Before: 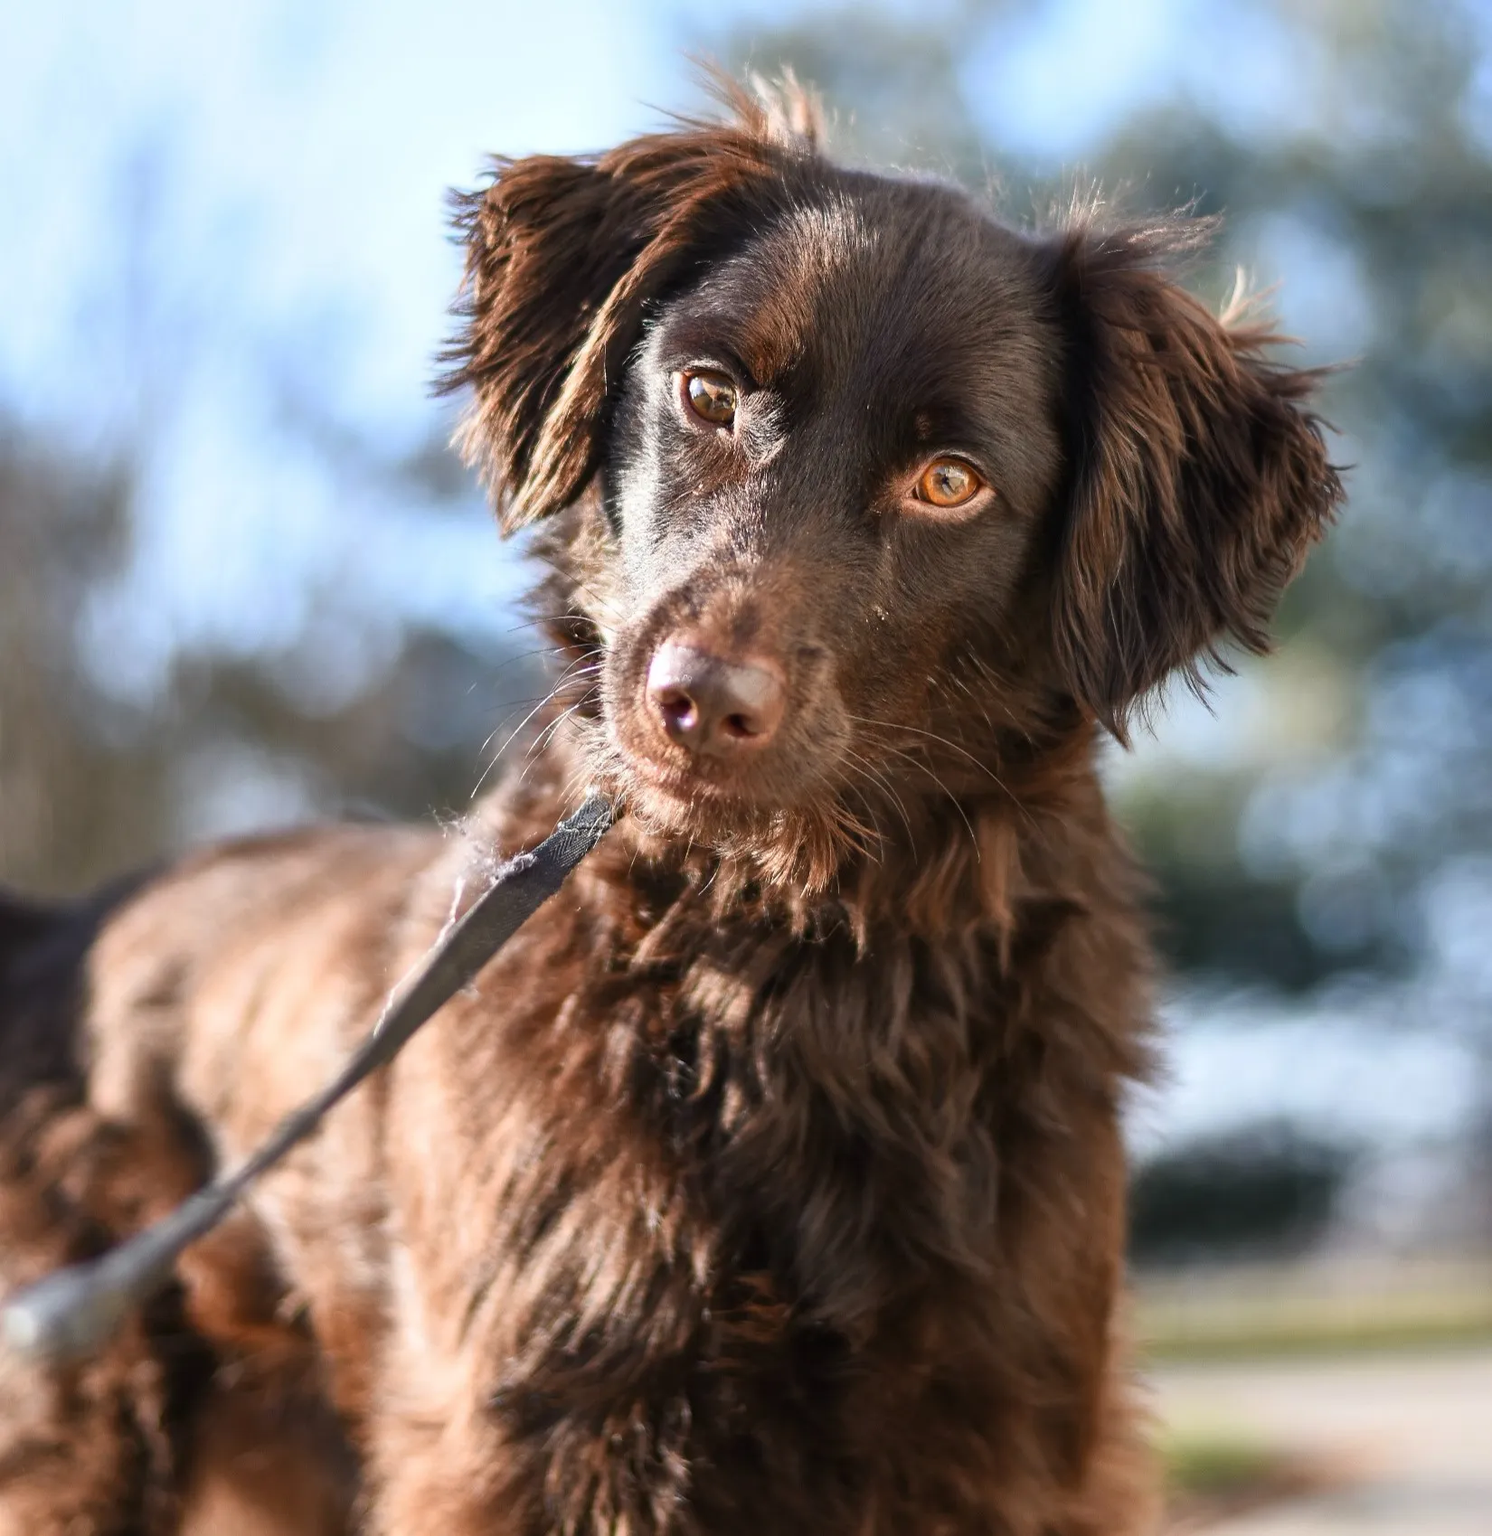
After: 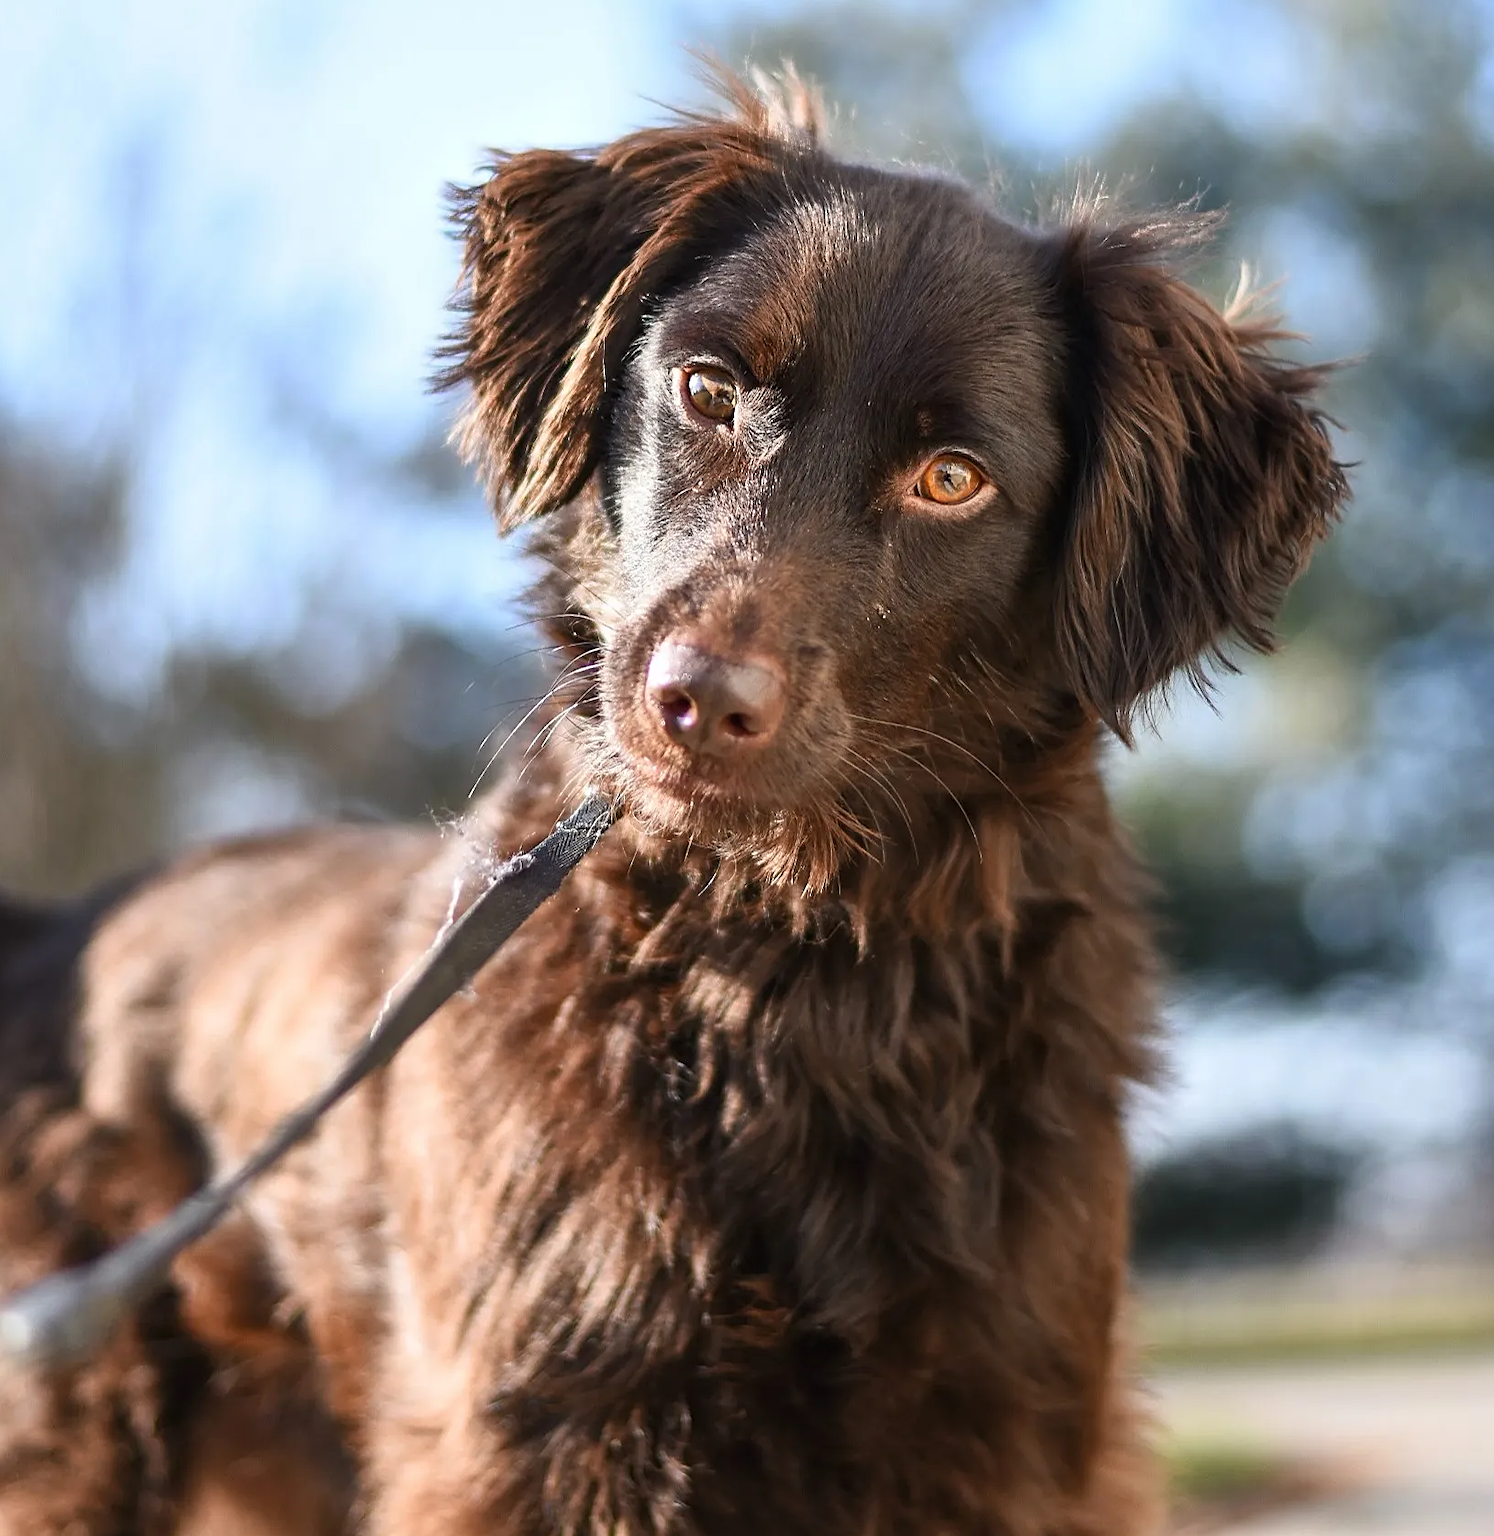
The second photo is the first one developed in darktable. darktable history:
crop: left 0.434%, top 0.485%, right 0.244%, bottom 0.386%
sharpen: on, module defaults
